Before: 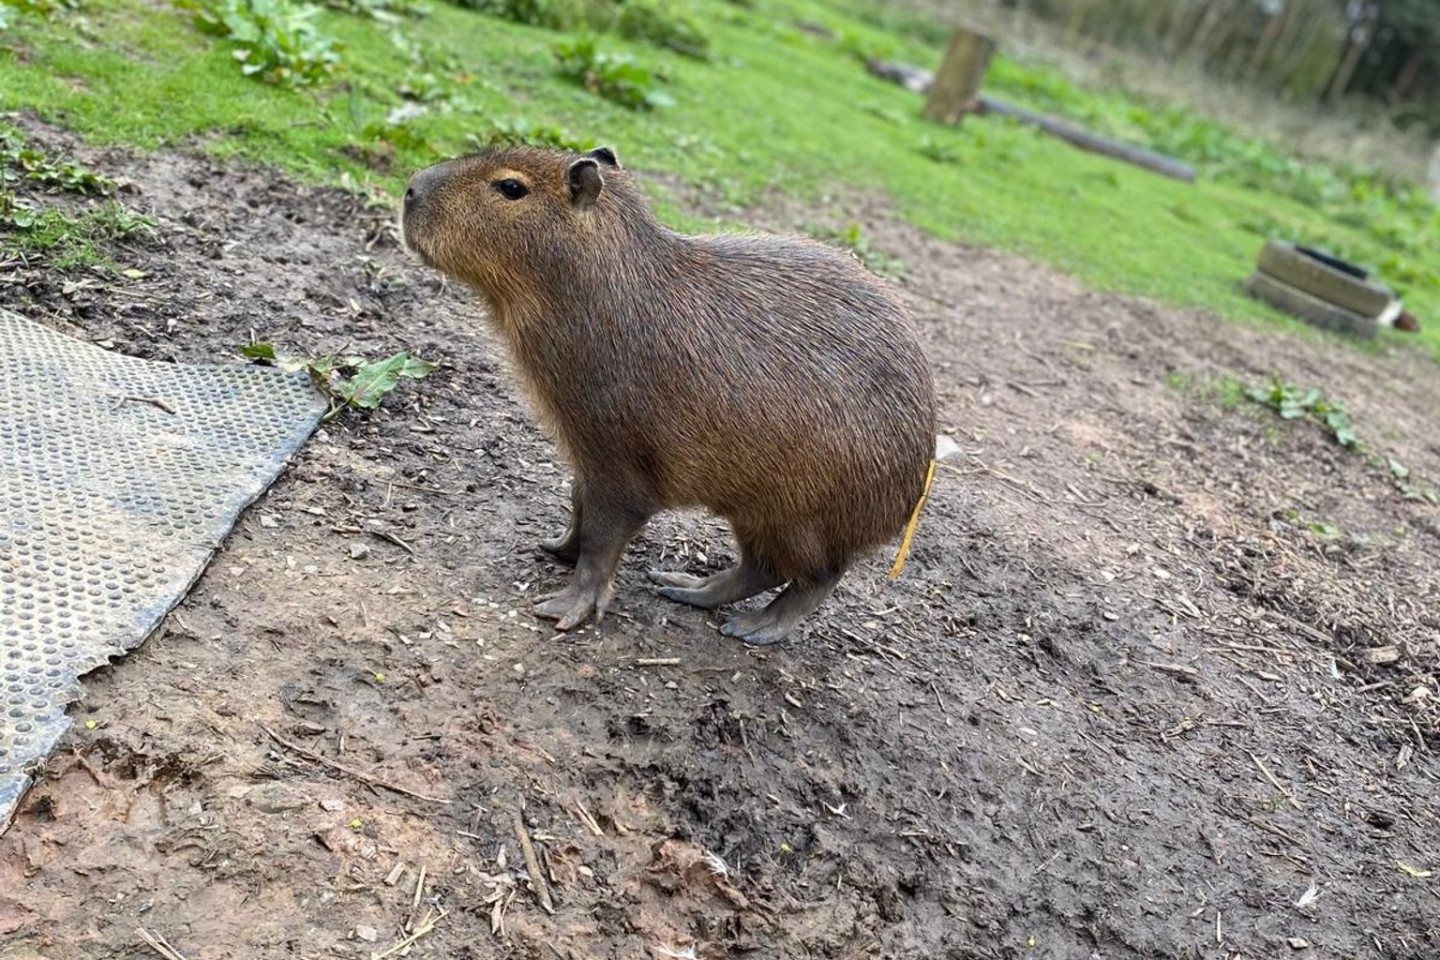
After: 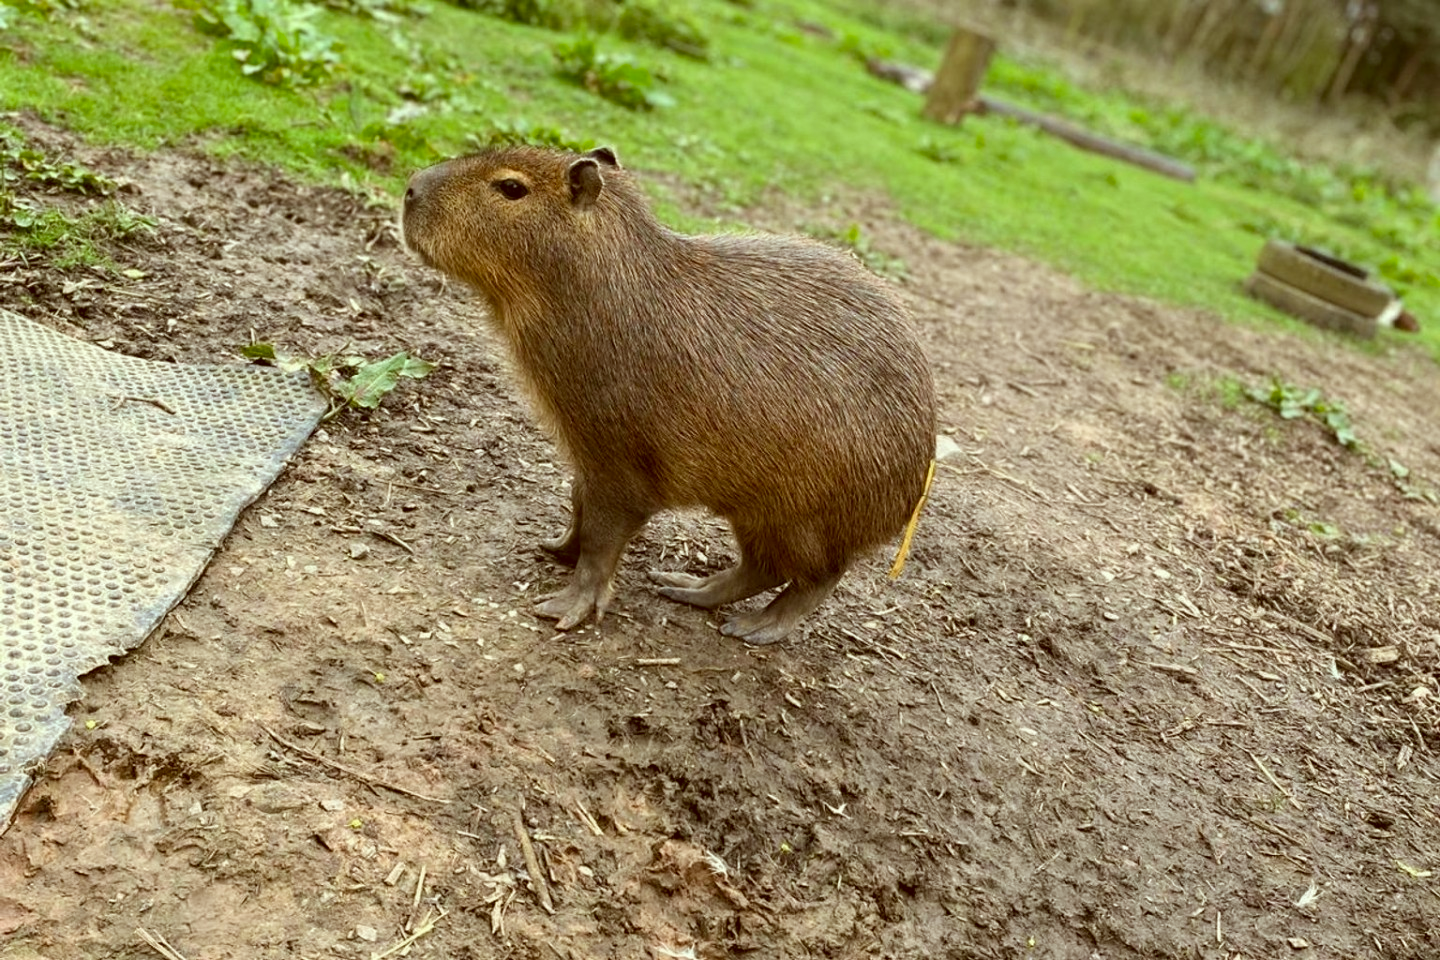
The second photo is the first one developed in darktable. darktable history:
color correction: highlights a* -5.61, highlights b* 9.8, shadows a* 9.93, shadows b* 24.36
